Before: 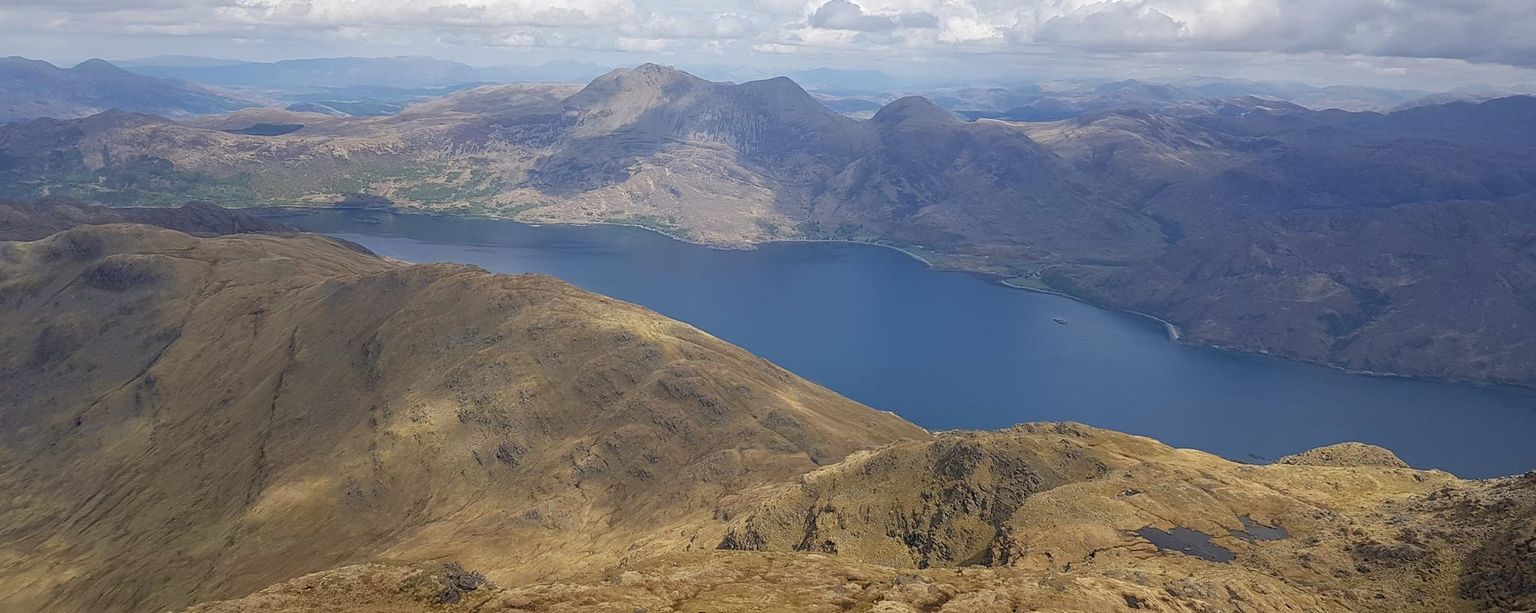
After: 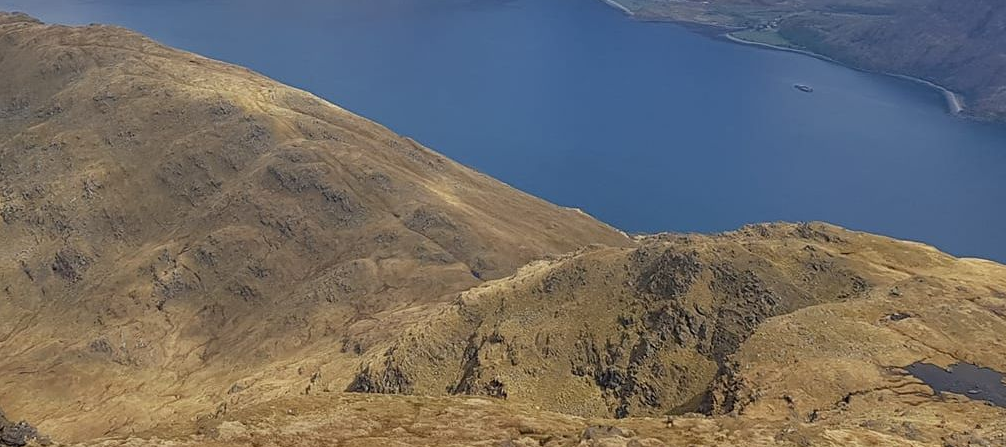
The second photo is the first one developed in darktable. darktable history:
crop: left 29.804%, top 41.654%, right 21.027%, bottom 3.517%
